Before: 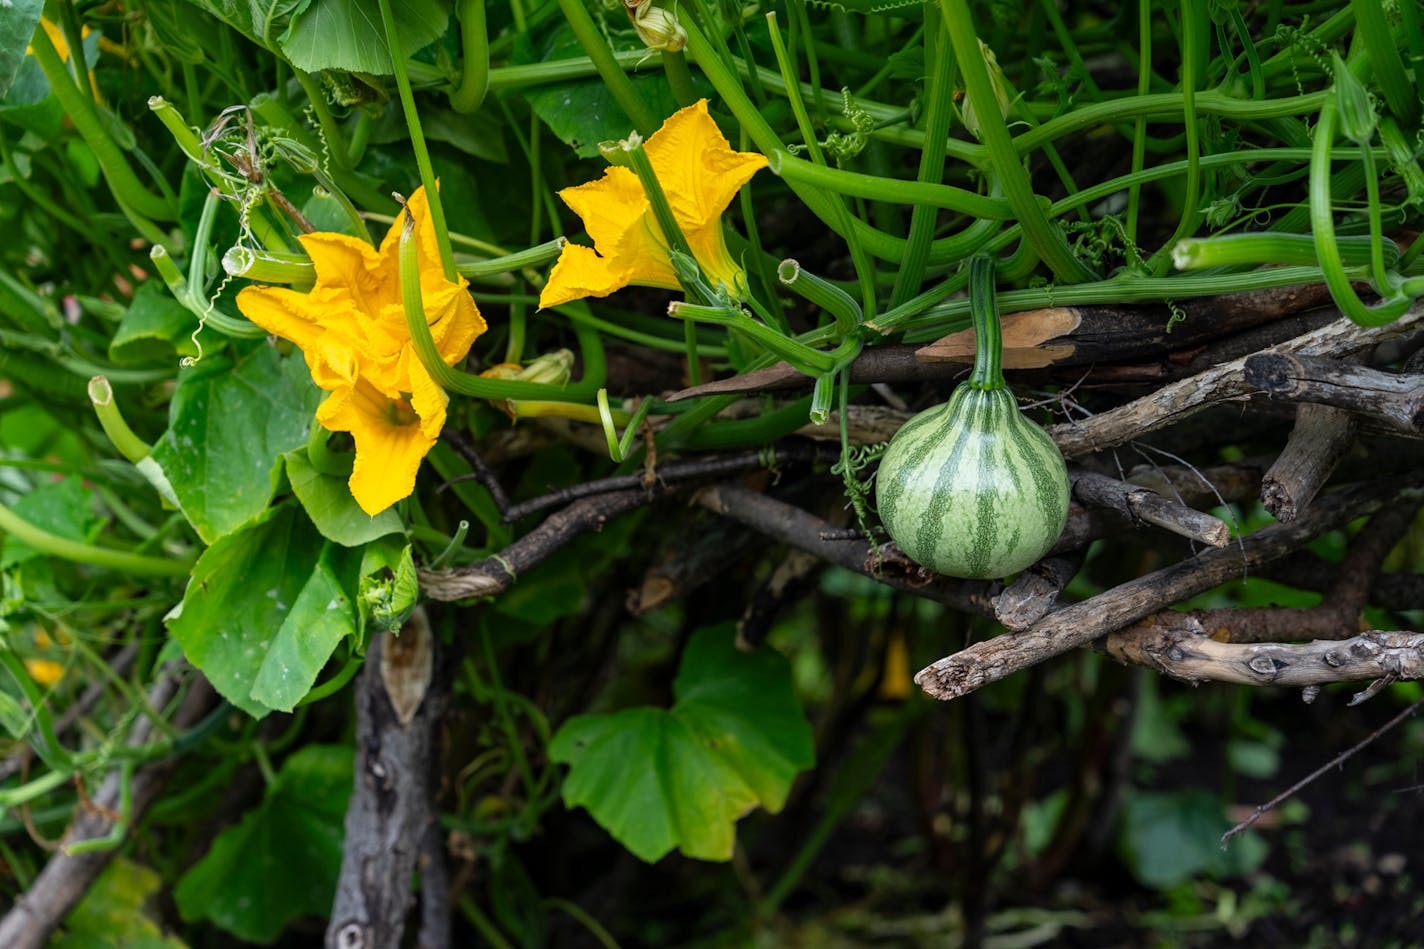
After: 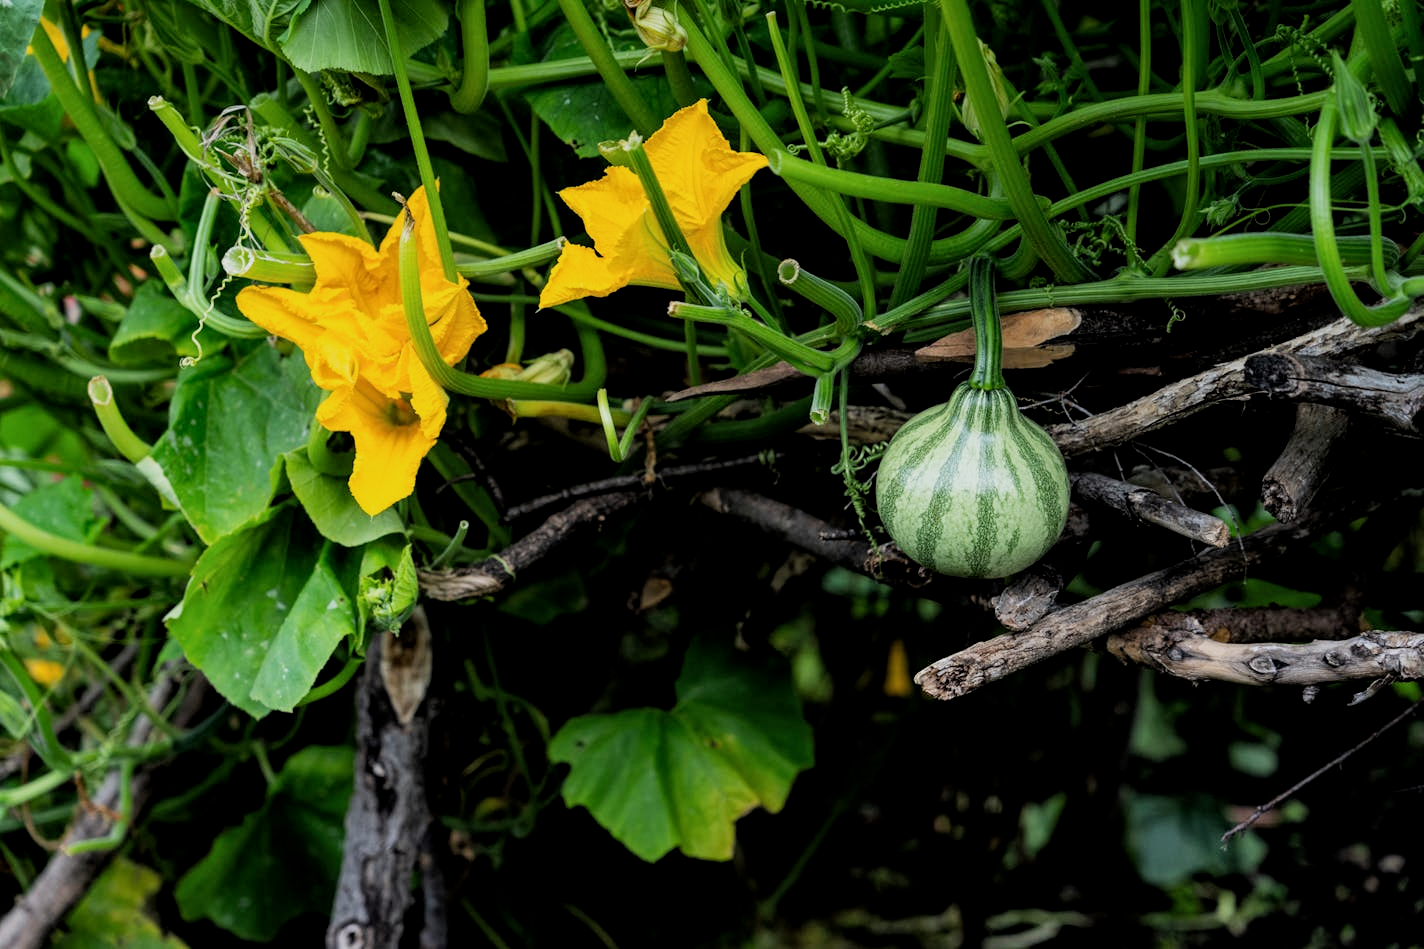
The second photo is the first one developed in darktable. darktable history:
local contrast: highlights 103%, shadows 100%, detail 119%, midtone range 0.2
filmic rgb: black relative exposure -5.04 EV, white relative exposure 3.96 EV, hardness 2.89, contrast 1.19, highlights saturation mix -29.03%
